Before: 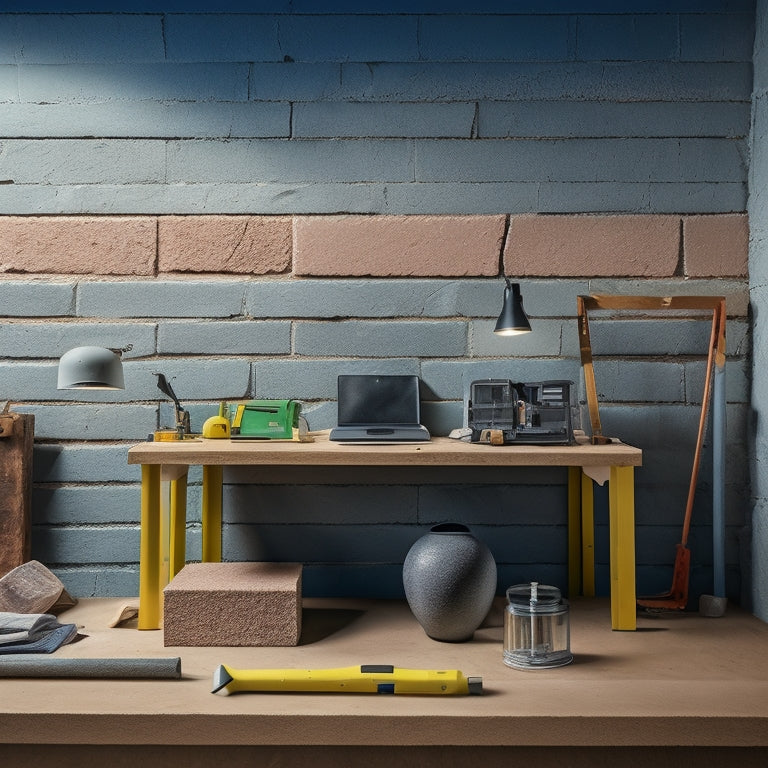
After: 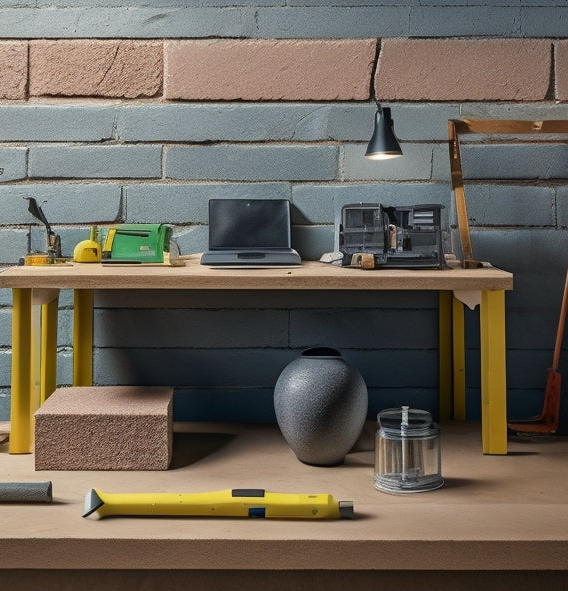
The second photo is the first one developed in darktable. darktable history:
crop: left 16.859%, top 22.936%, right 9.057%
